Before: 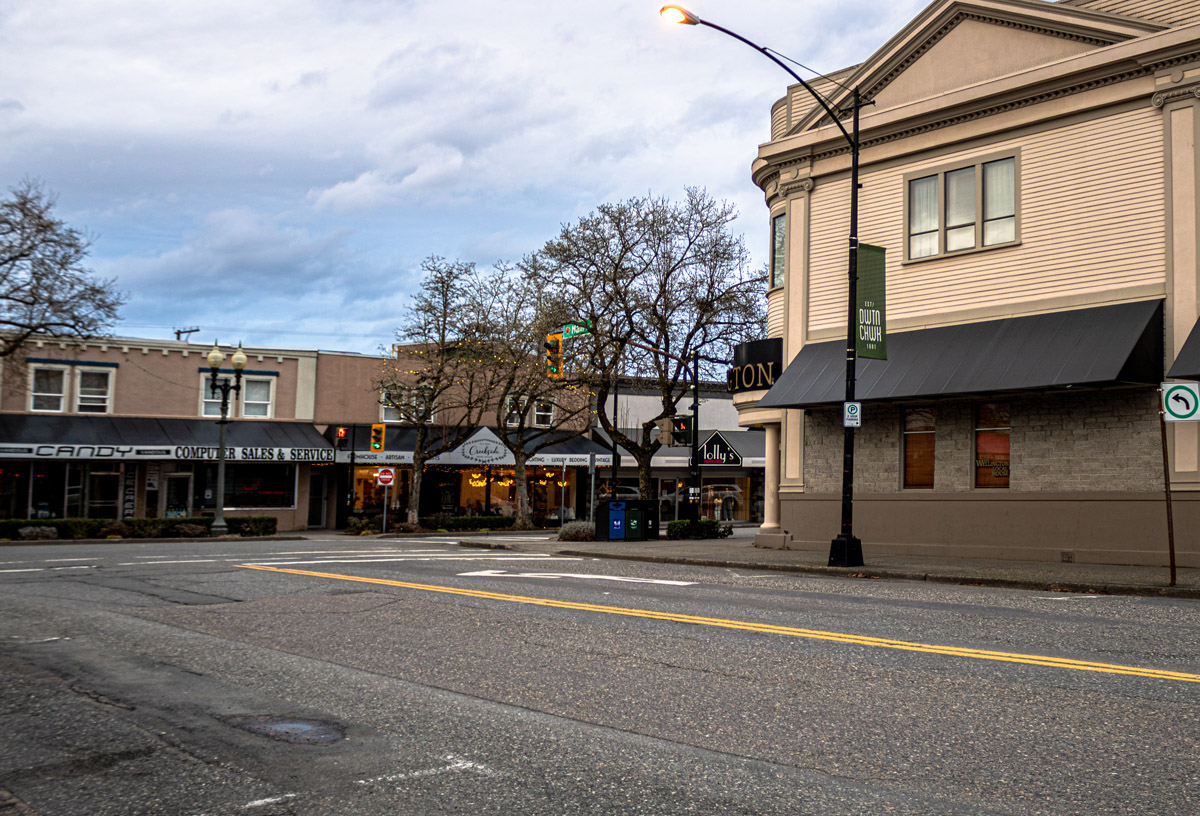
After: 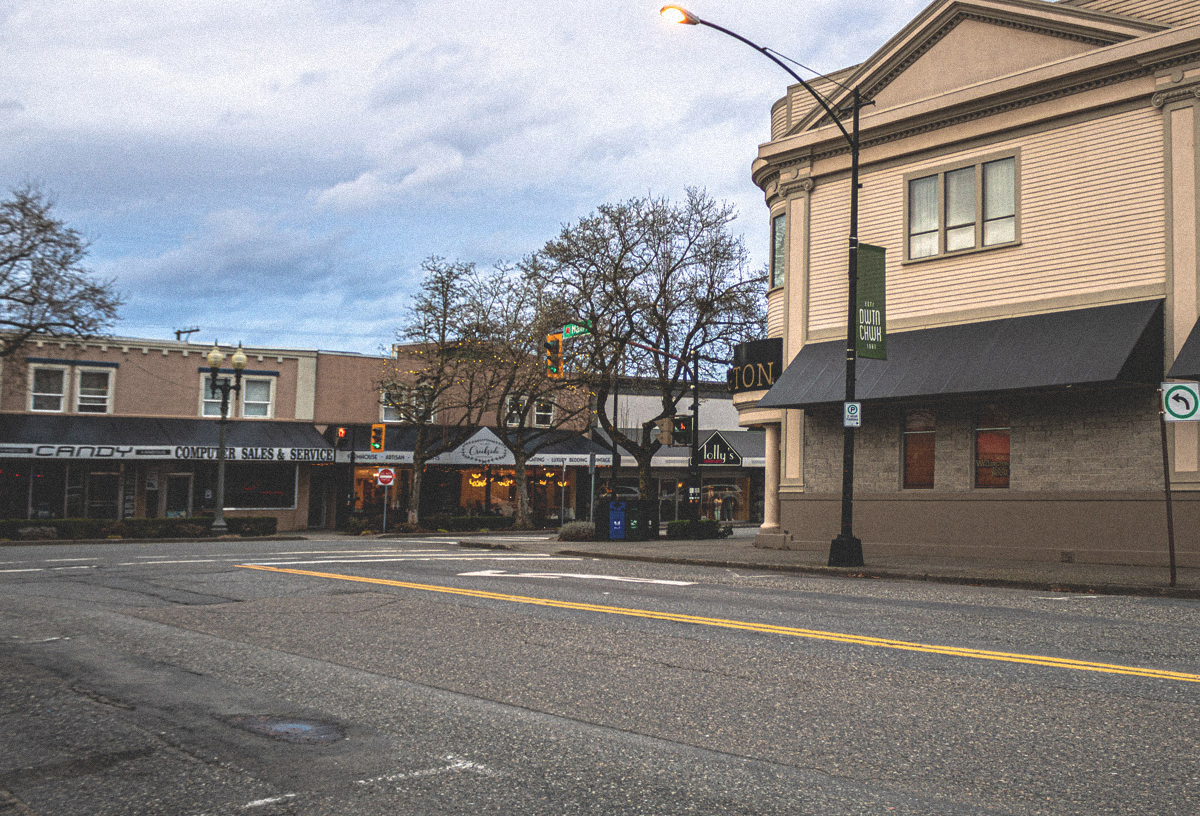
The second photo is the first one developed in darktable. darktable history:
exposure: black level correction -0.023, exposure -0.039 EV, compensate highlight preservation false
grain: mid-tones bias 0%
base curve: curves: ch0 [(0, 0) (0.989, 0.992)], preserve colors none
